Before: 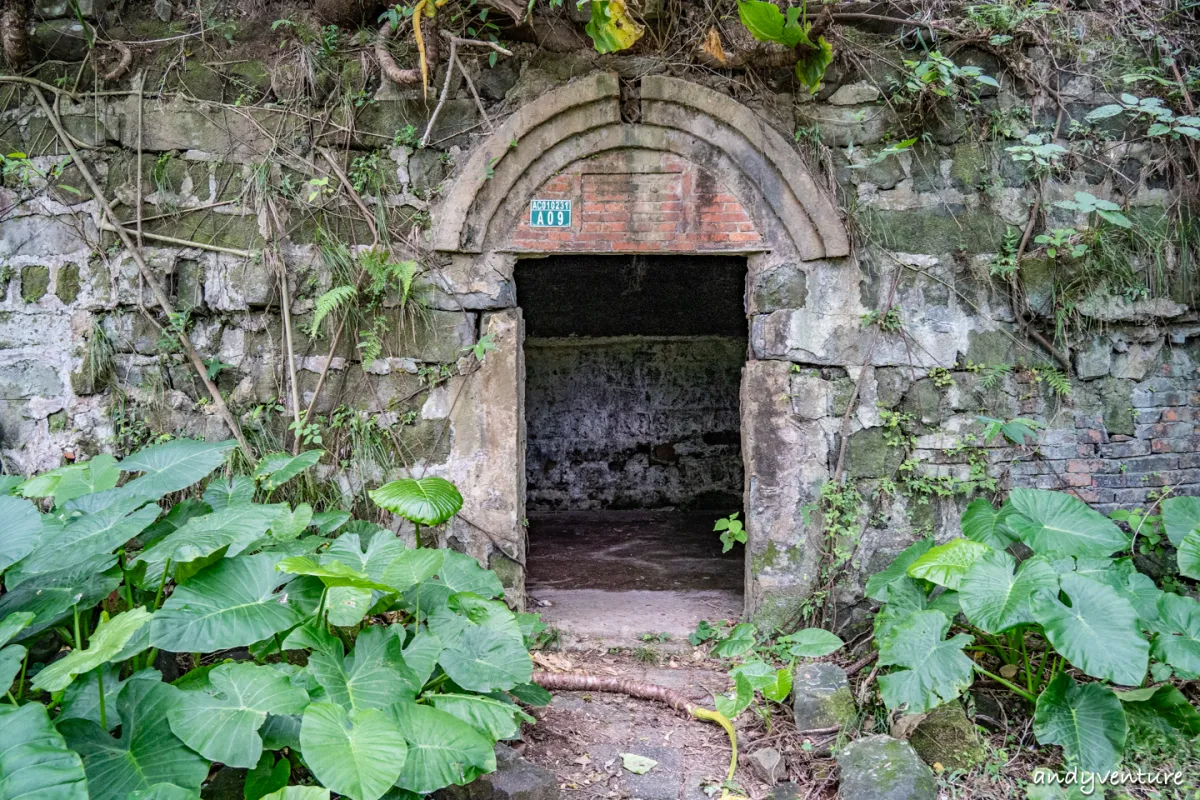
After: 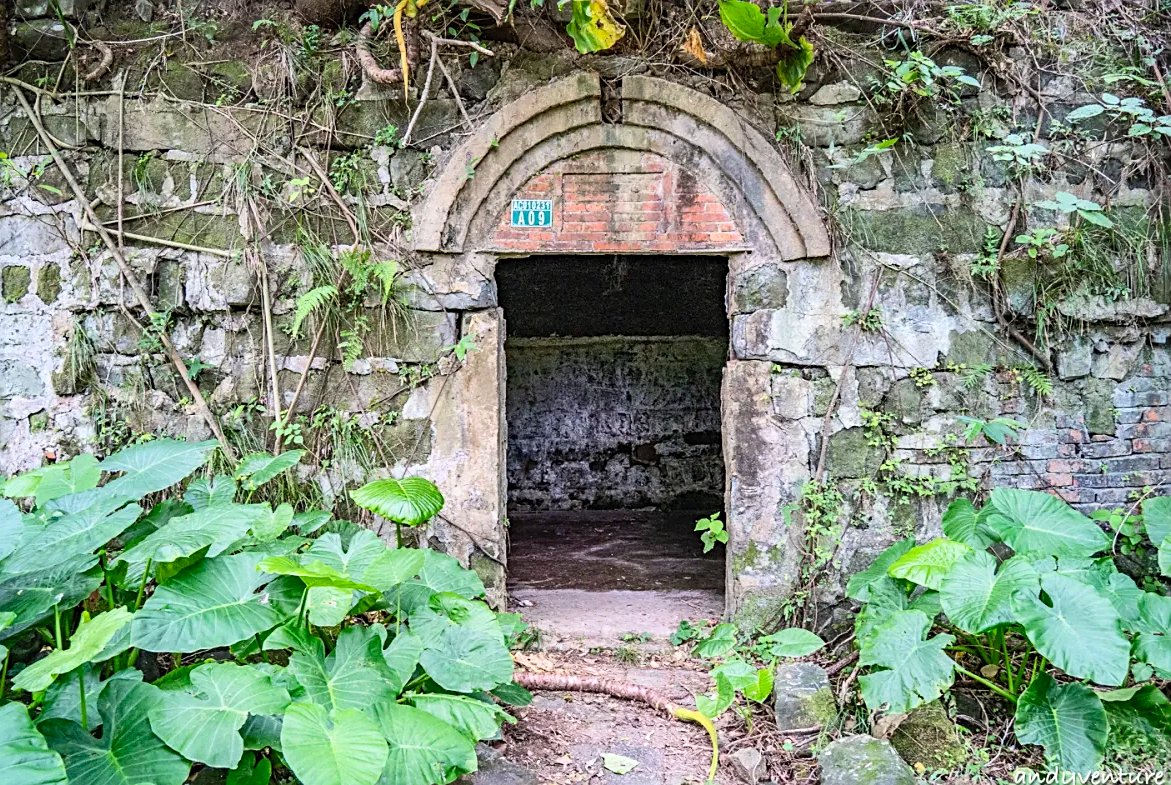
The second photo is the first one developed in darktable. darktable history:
crop and rotate: left 1.649%, right 0.714%, bottom 1.752%
contrast brightness saturation: contrast 0.2, brightness 0.158, saturation 0.216
sharpen: on, module defaults
